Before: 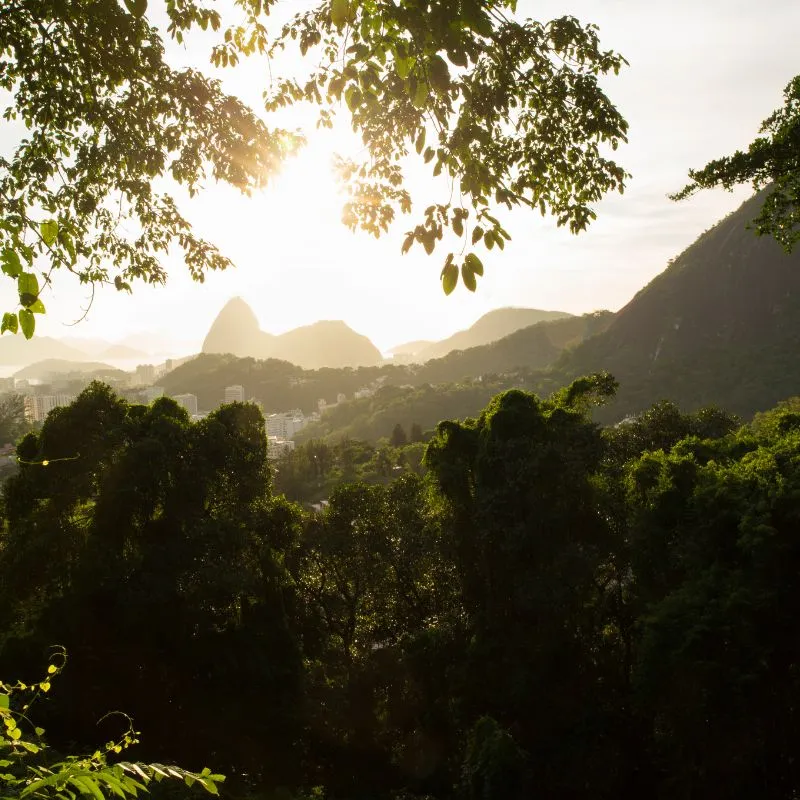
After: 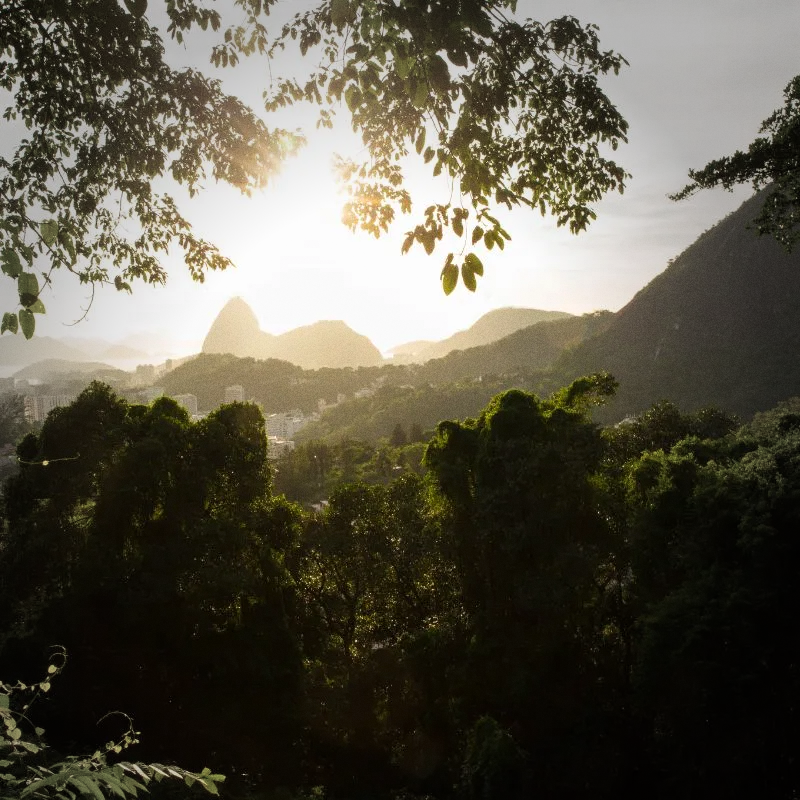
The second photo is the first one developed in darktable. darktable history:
grain: coarseness 0.09 ISO
vignetting: fall-off start 64.63%, center (-0.034, 0.148), width/height ratio 0.881
